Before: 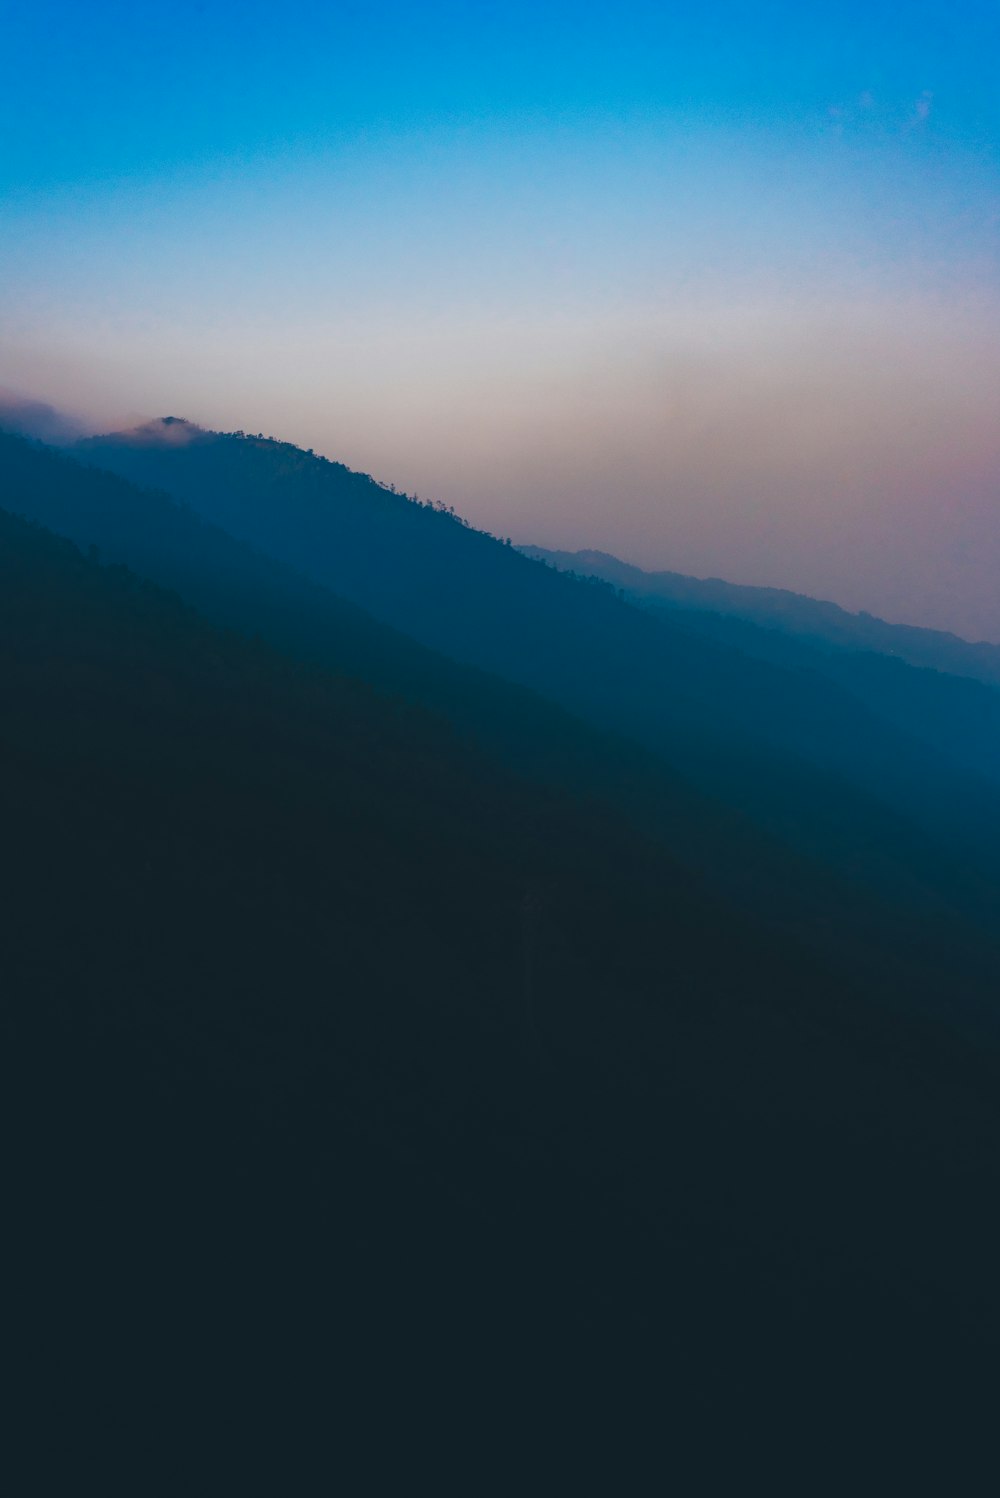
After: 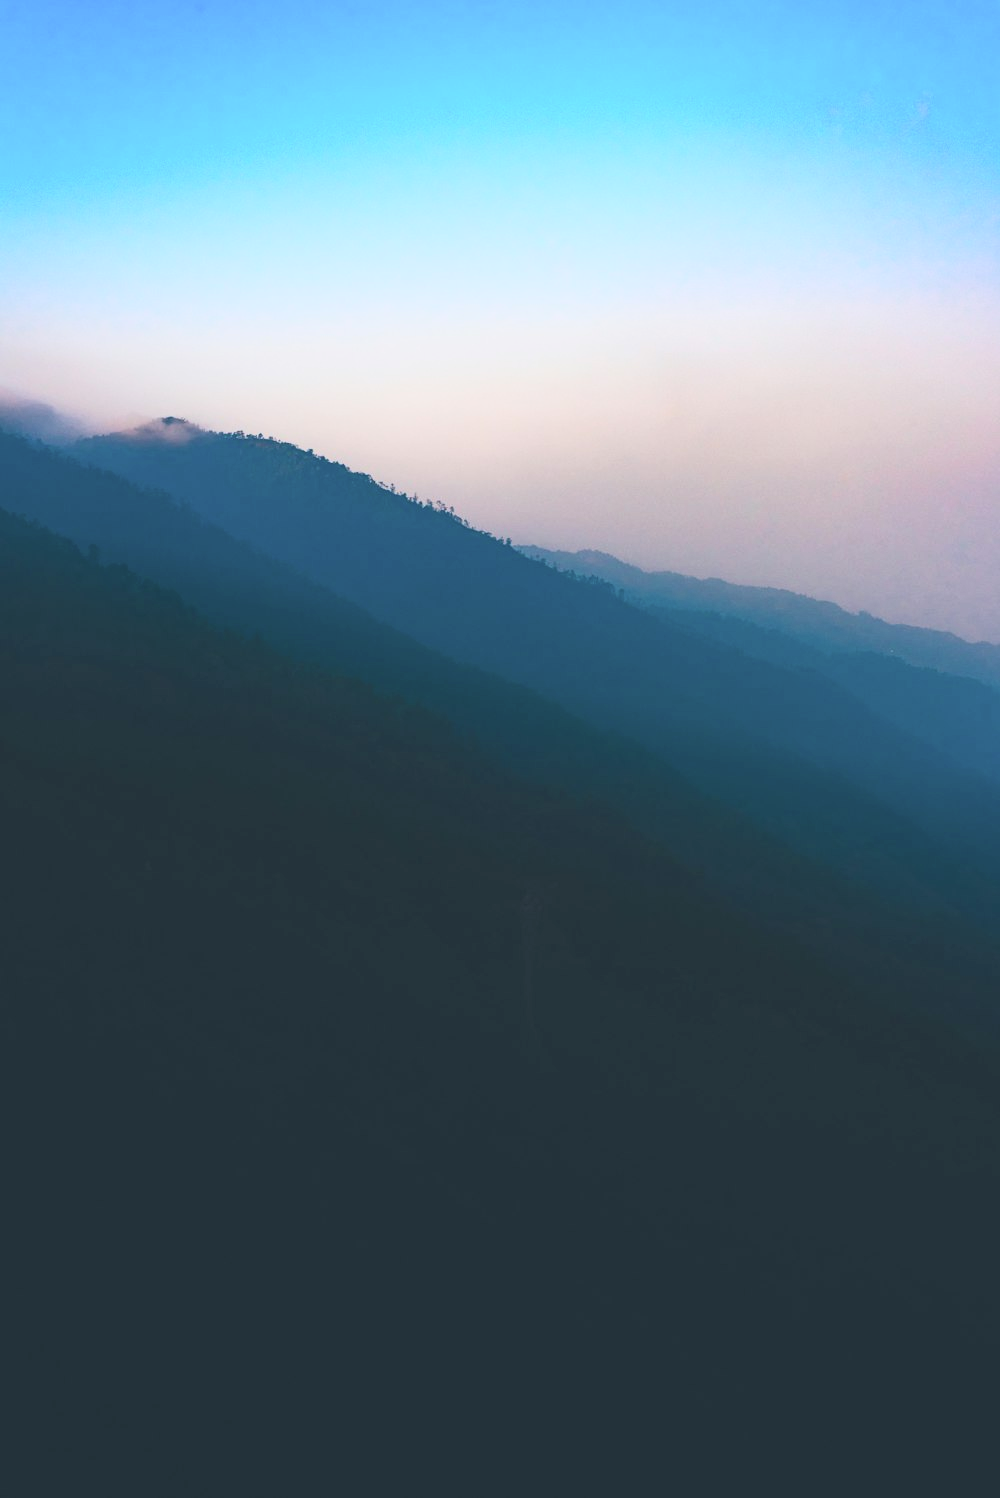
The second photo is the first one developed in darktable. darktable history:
contrast brightness saturation: contrast 0.379, brightness 0.528
